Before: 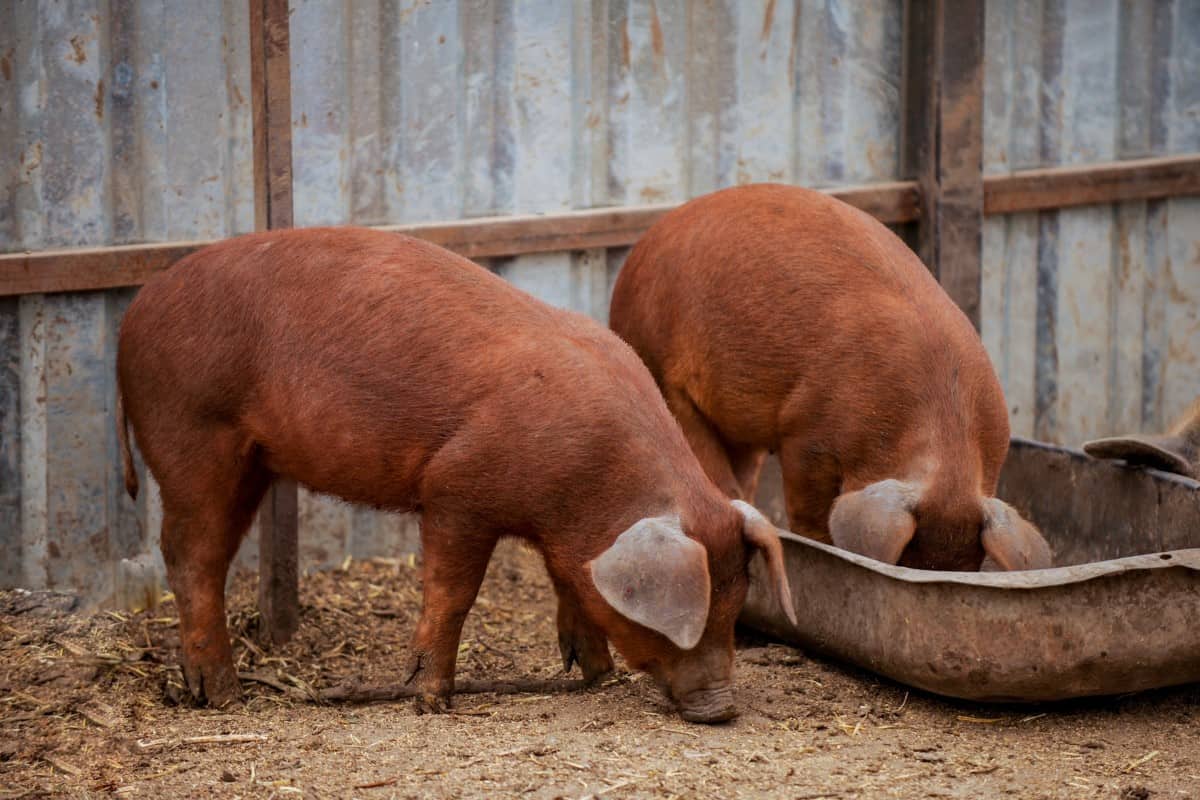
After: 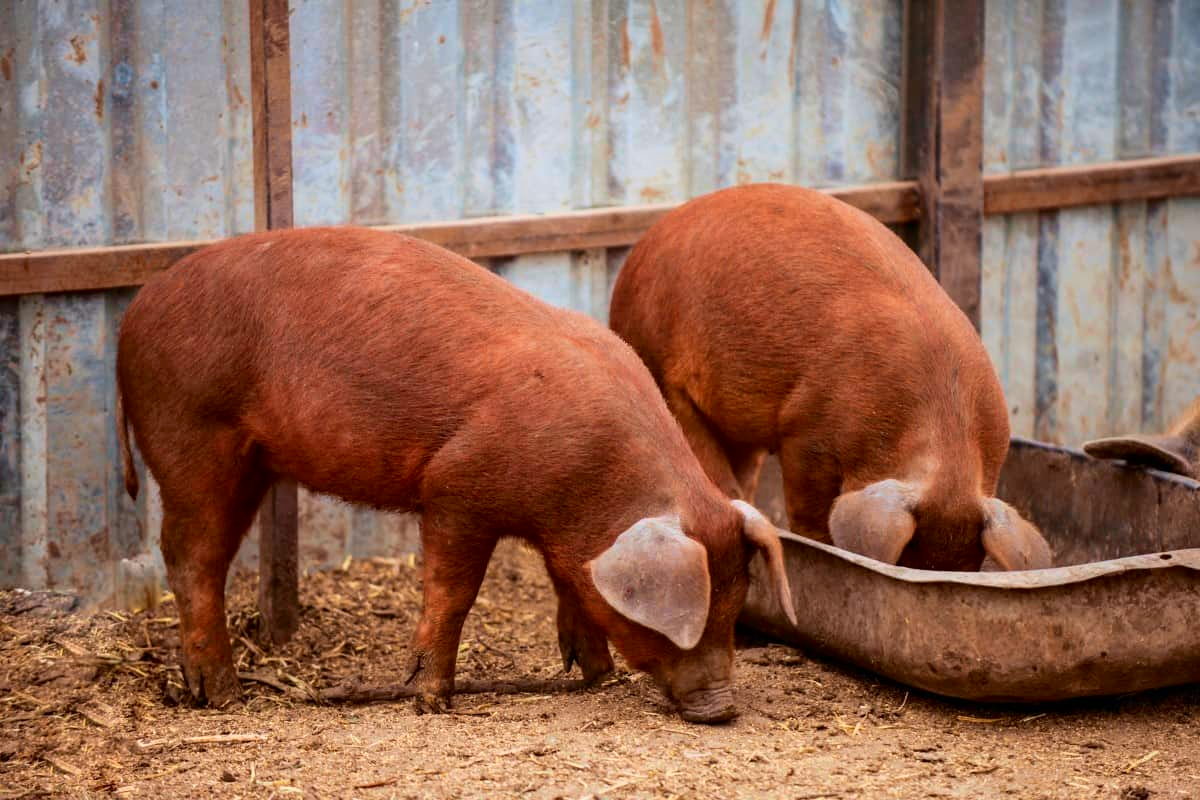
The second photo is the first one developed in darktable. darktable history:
tone curve: curves: ch0 [(0, 0) (0.091, 0.075) (0.409, 0.457) (0.733, 0.82) (0.844, 0.908) (0.909, 0.942) (1, 0.973)]; ch1 [(0, 0) (0.437, 0.404) (0.5, 0.5) (0.529, 0.556) (0.58, 0.606) (0.616, 0.654) (1, 1)]; ch2 [(0, 0) (0.442, 0.415) (0.5, 0.5) (0.535, 0.557) (0.585, 0.62) (1, 1)], color space Lab, independent channels, preserve colors none
